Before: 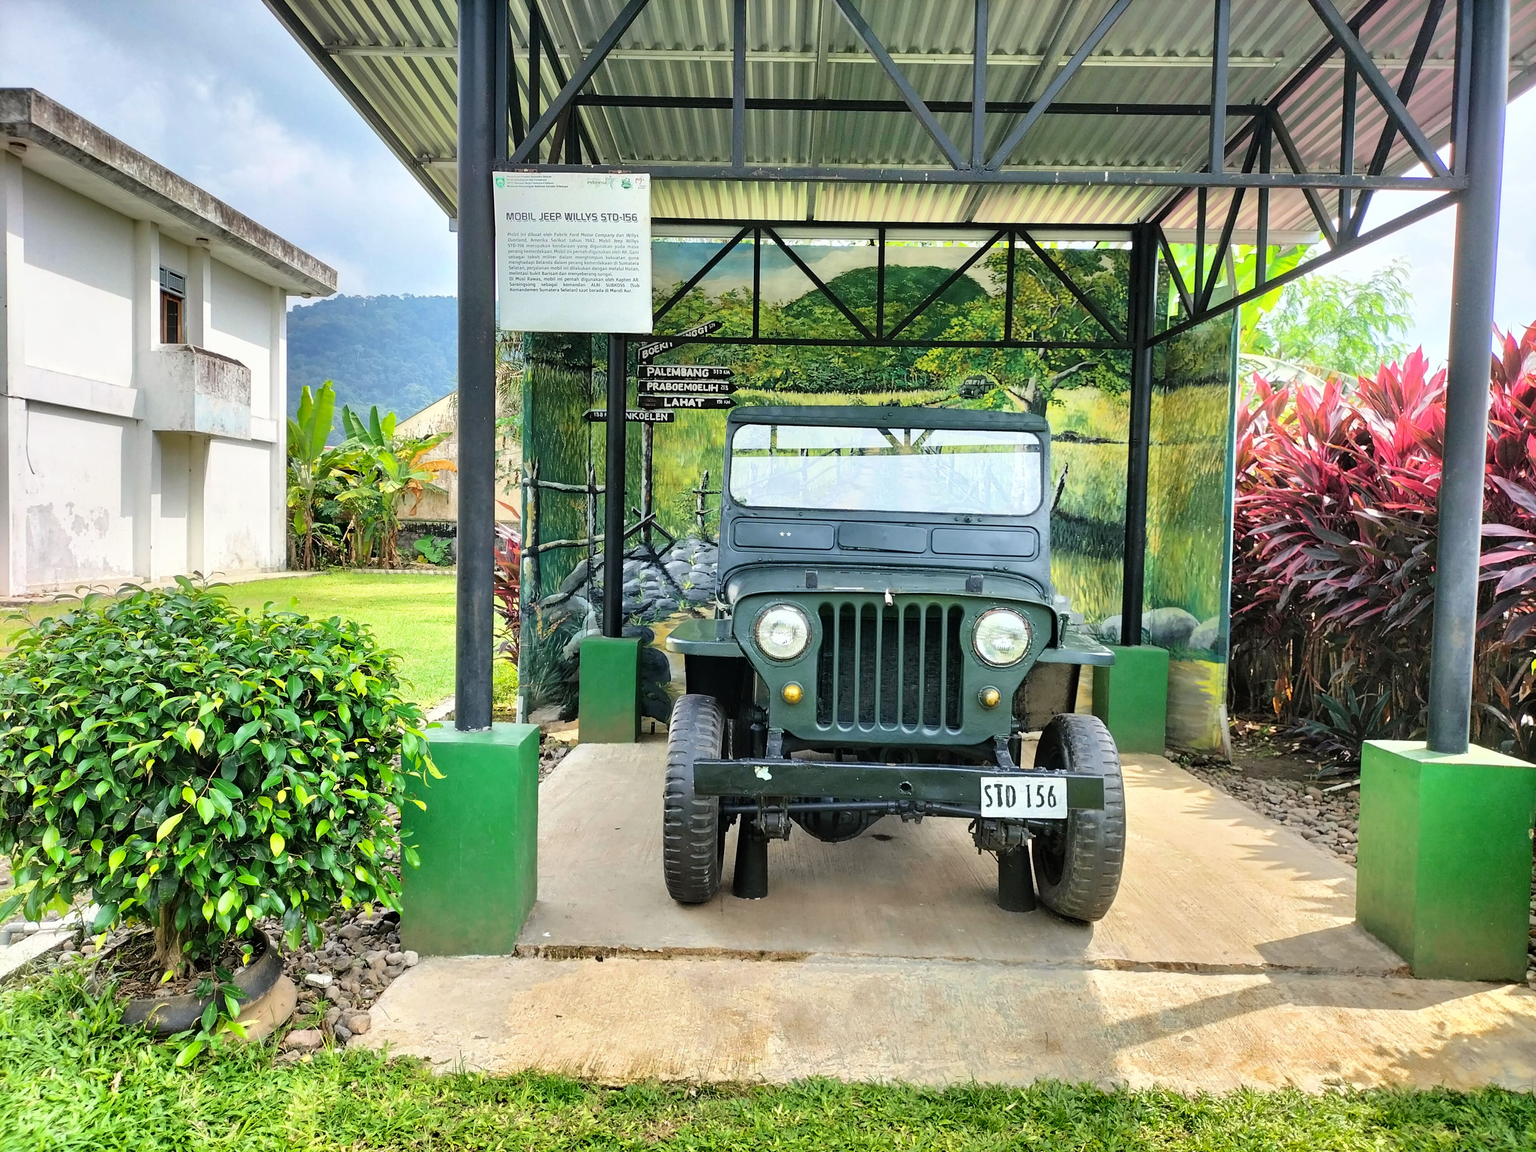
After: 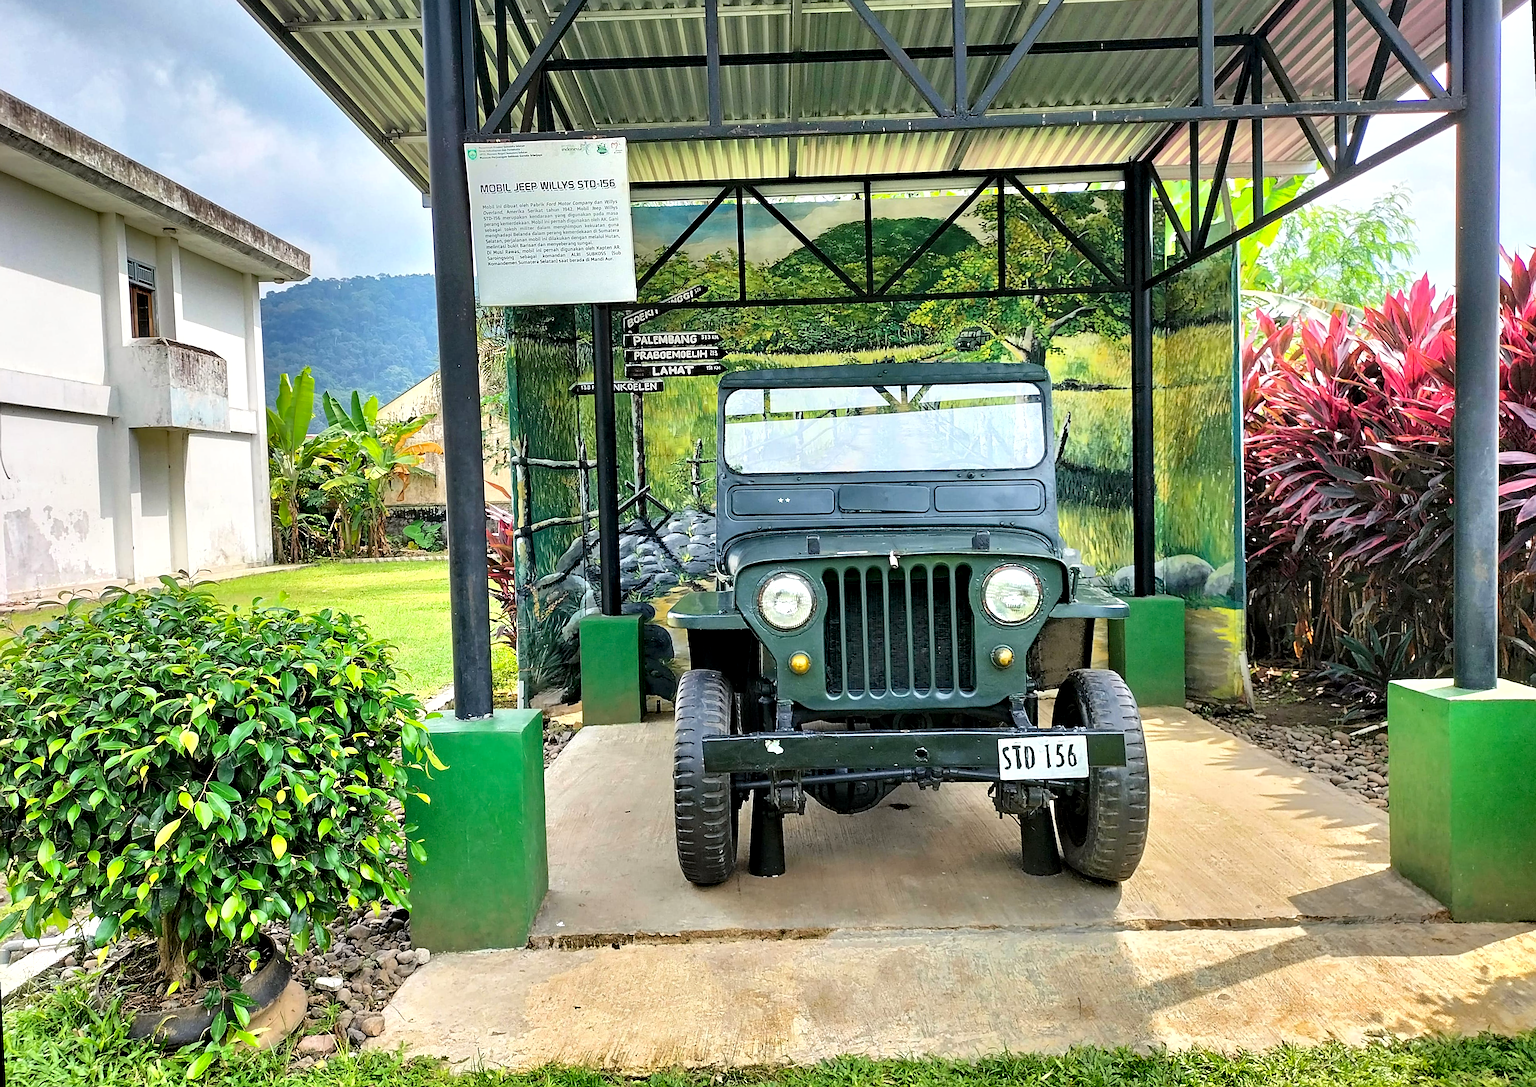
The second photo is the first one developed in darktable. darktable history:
sharpen: on, module defaults
contrast equalizer: octaves 7, y [[0.6 ×6], [0.55 ×6], [0 ×6], [0 ×6], [0 ×6]], mix 0.3
rotate and perspective: rotation -3°, crop left 0.031, crop right 0.968, crop top 0.07, crop bottom 0.93
haze removal: compatibility mode true, adaptive false
